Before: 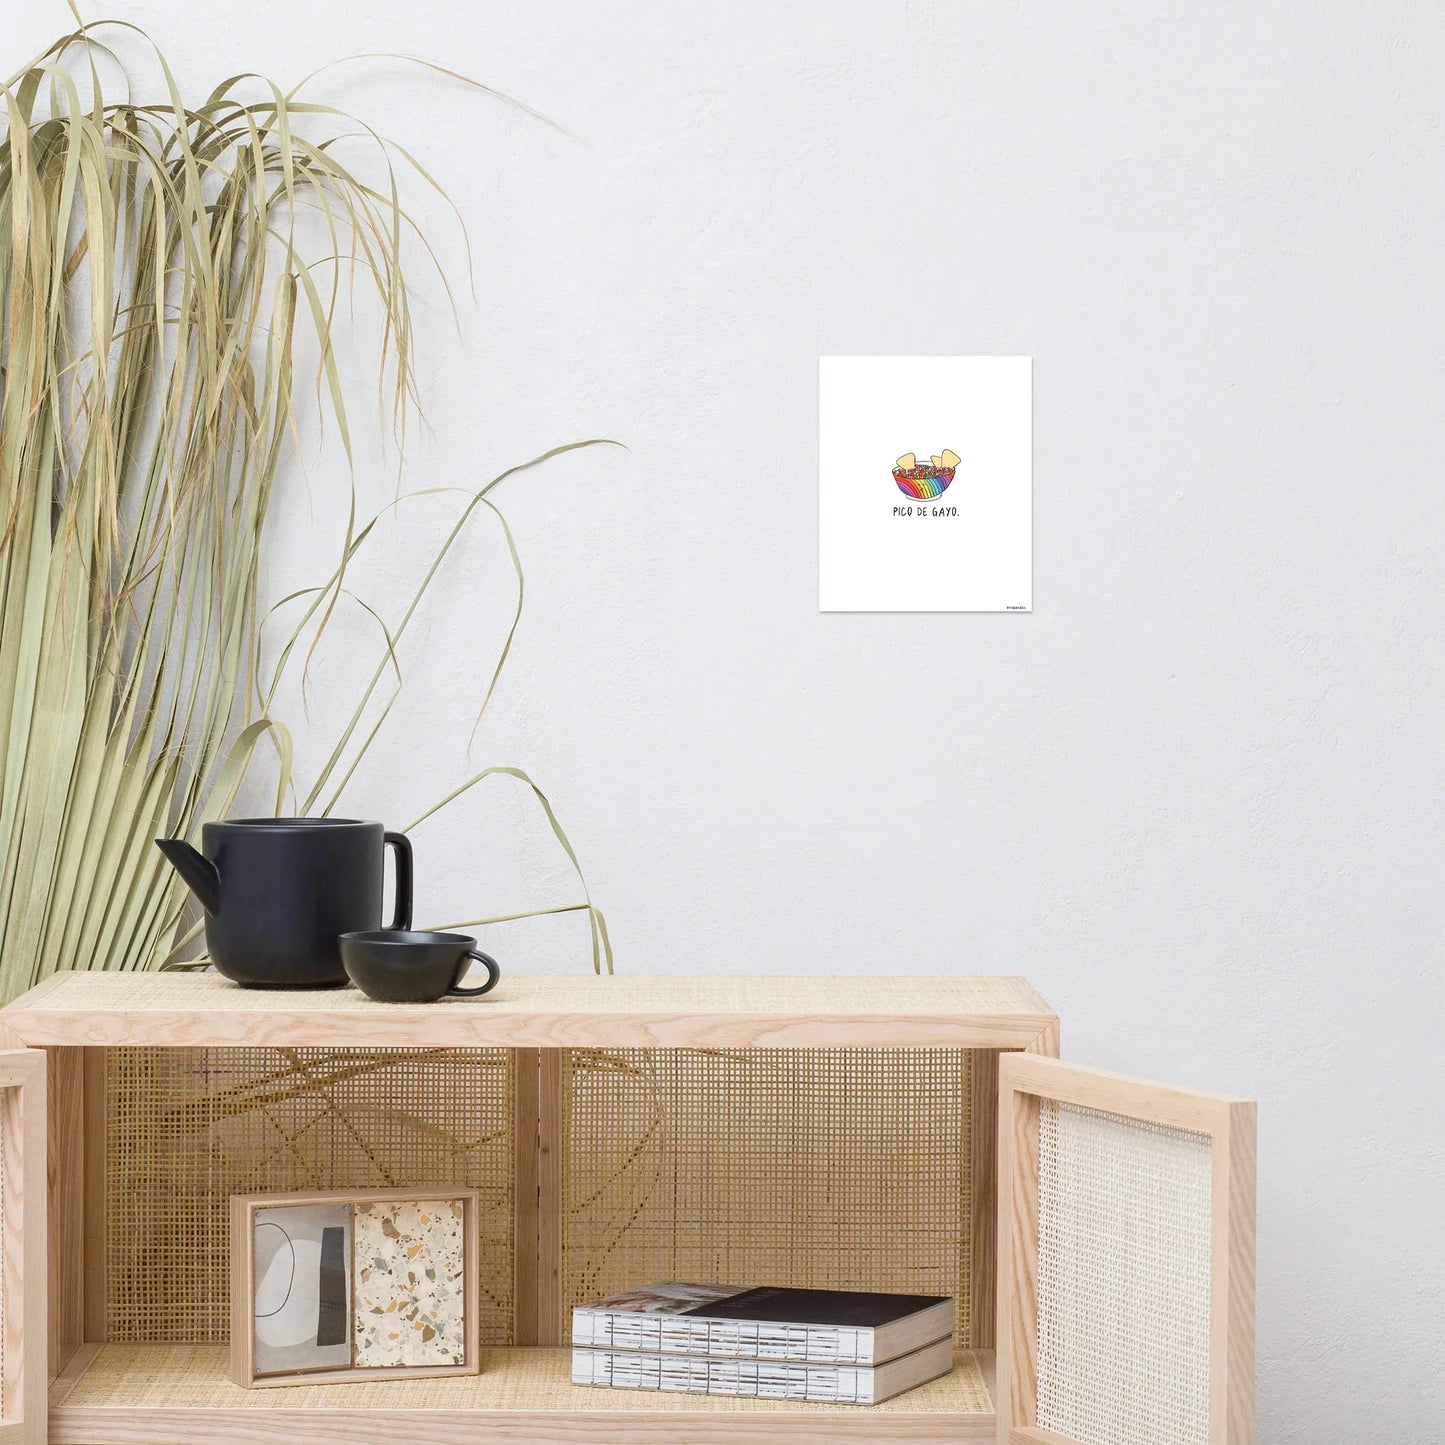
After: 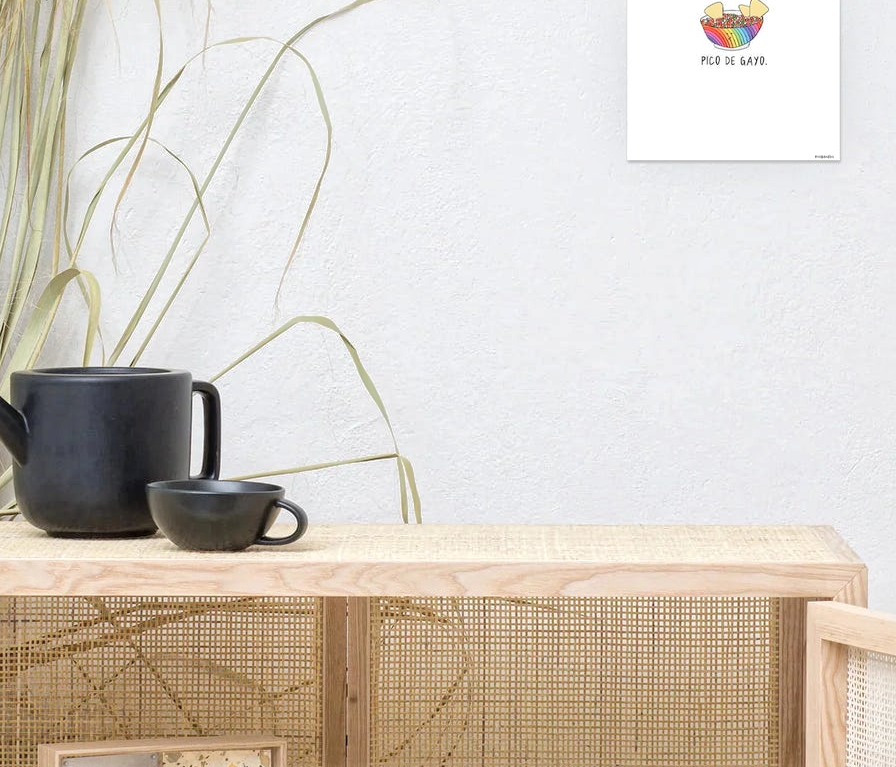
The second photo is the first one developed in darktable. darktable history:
crop: left 13.312%, top 31.28%, right 24.627%, bottom 15.582%
global tonemap: drago (1, 100), detail 1
